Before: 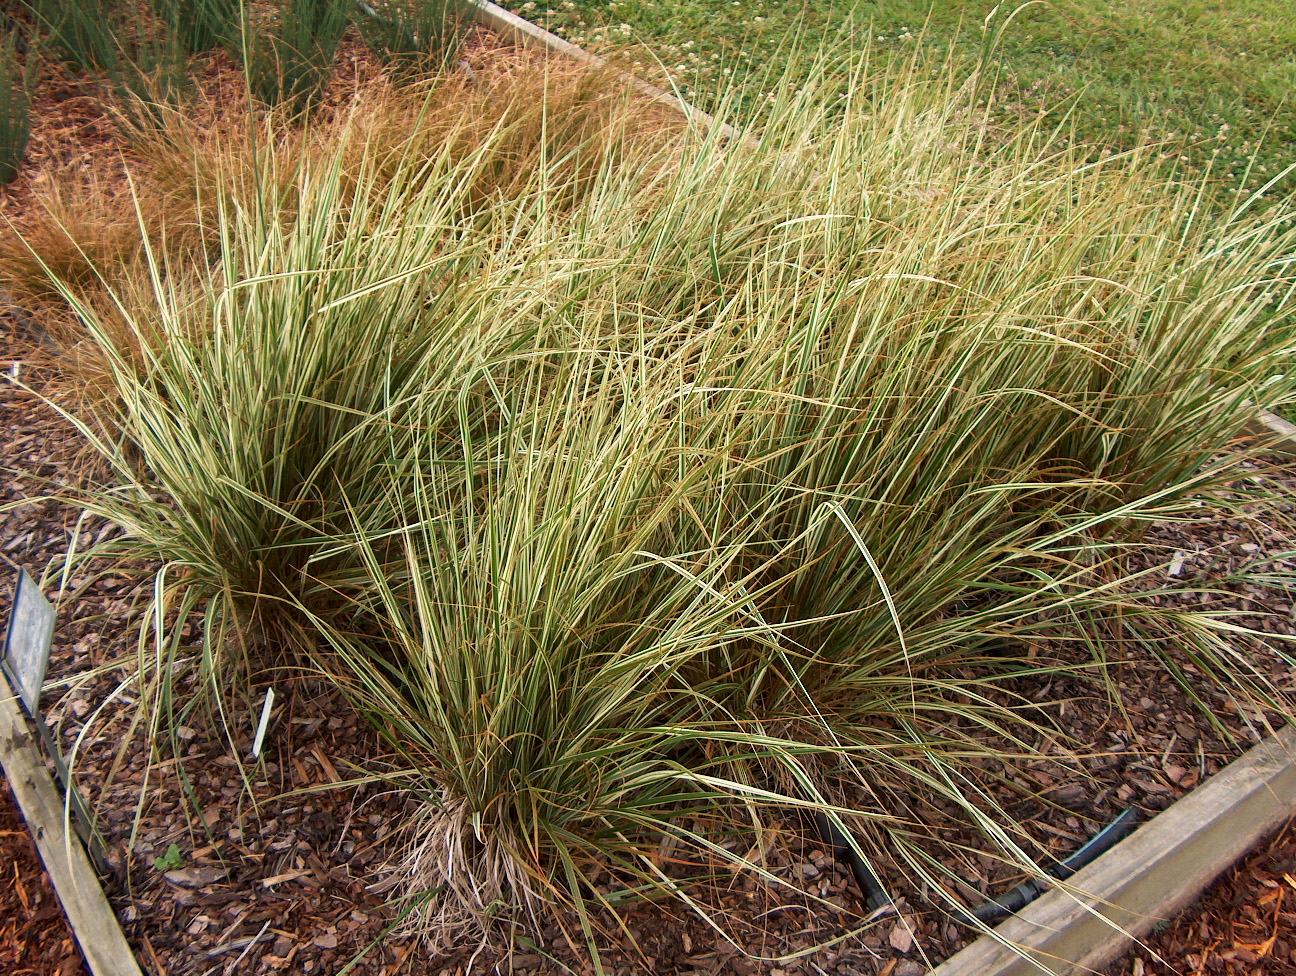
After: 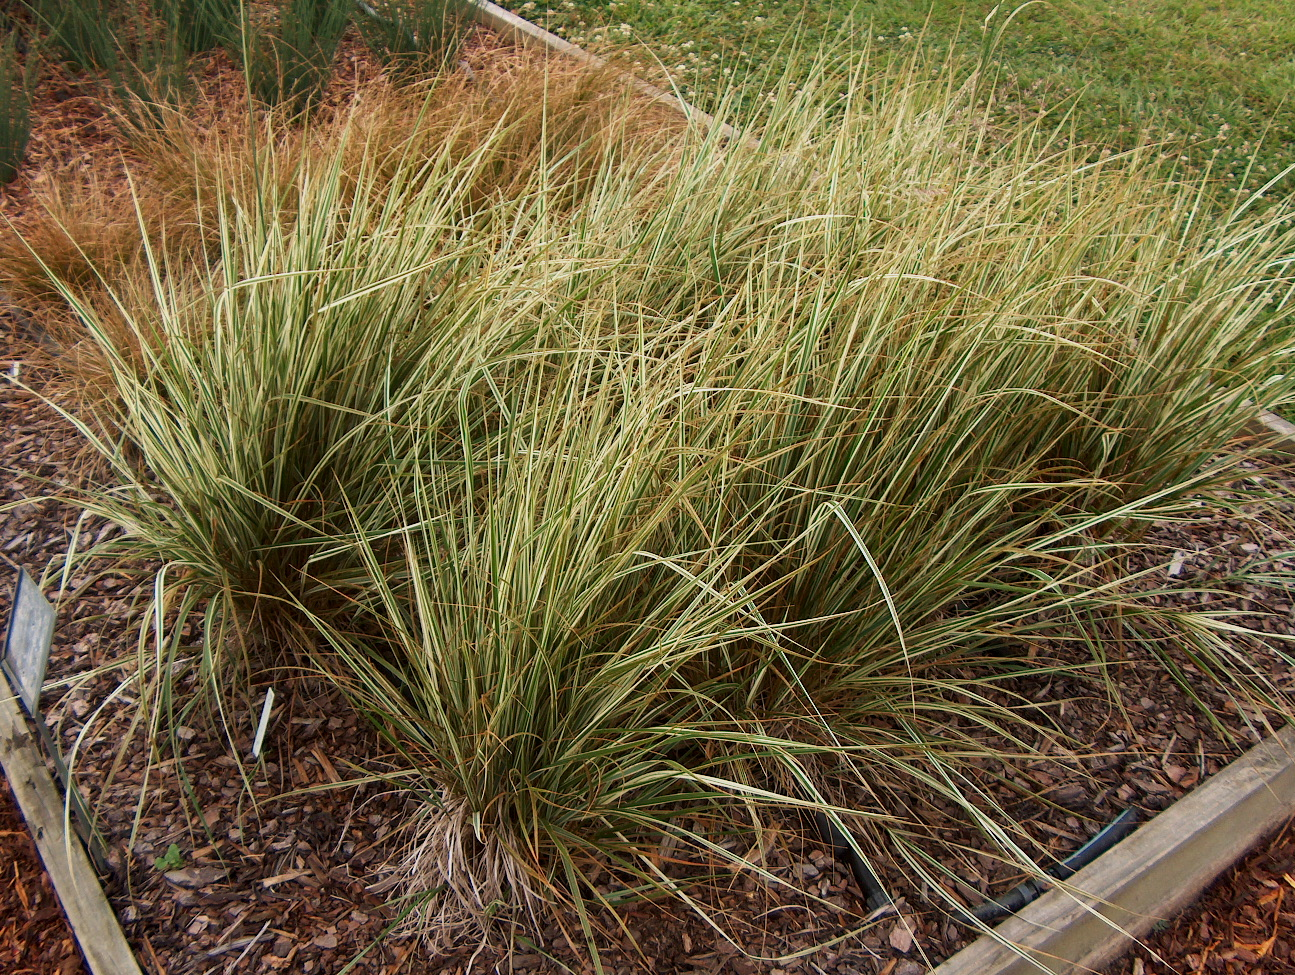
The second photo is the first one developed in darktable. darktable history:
exposure: exposure -0.287 EV, compensate highlight preservation false
